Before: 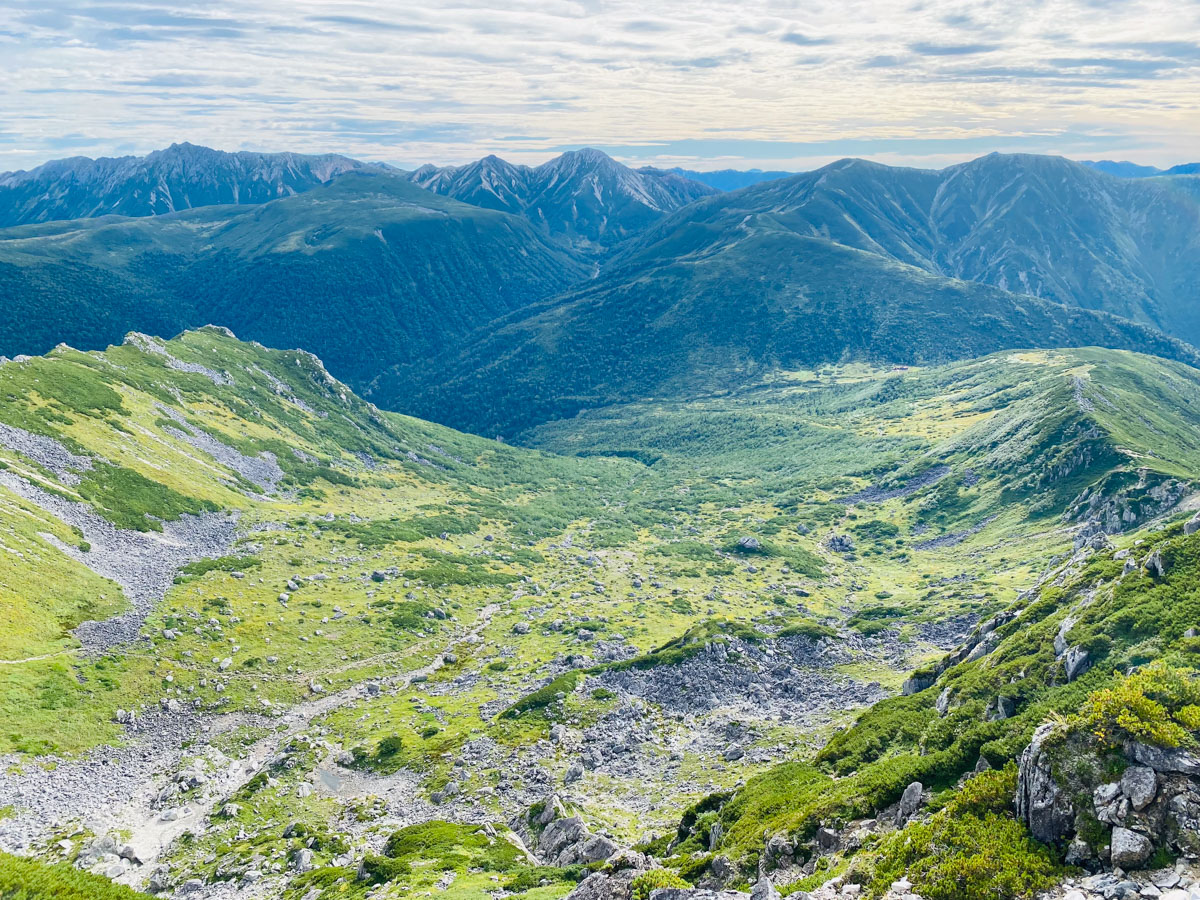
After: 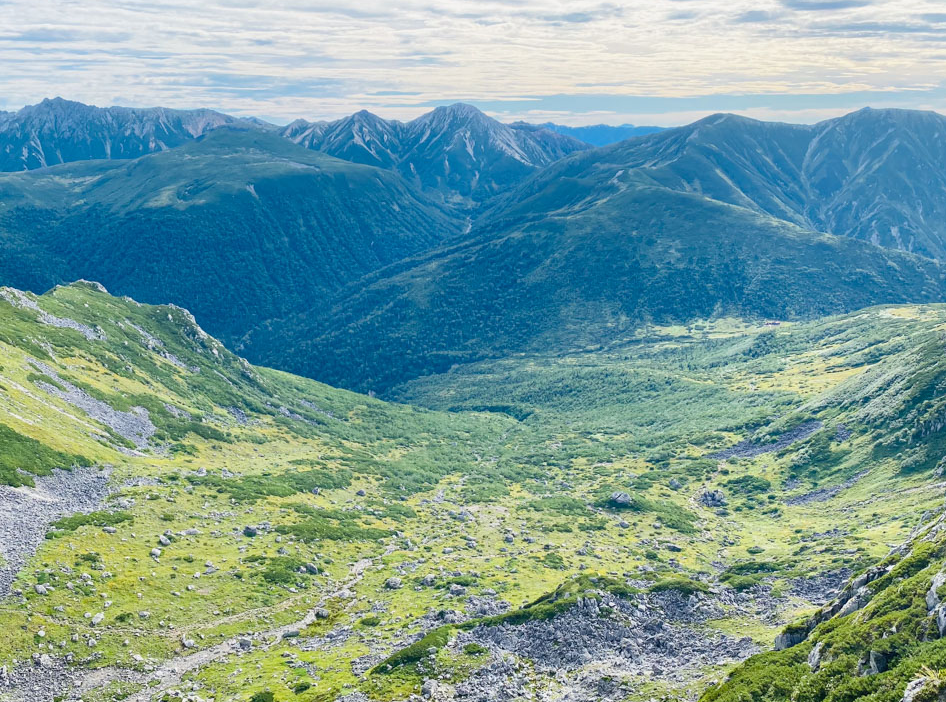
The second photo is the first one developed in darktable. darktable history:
crop and rotate: left 10.68%, top 5.081%, right 10.433%, bottom 16.838%
